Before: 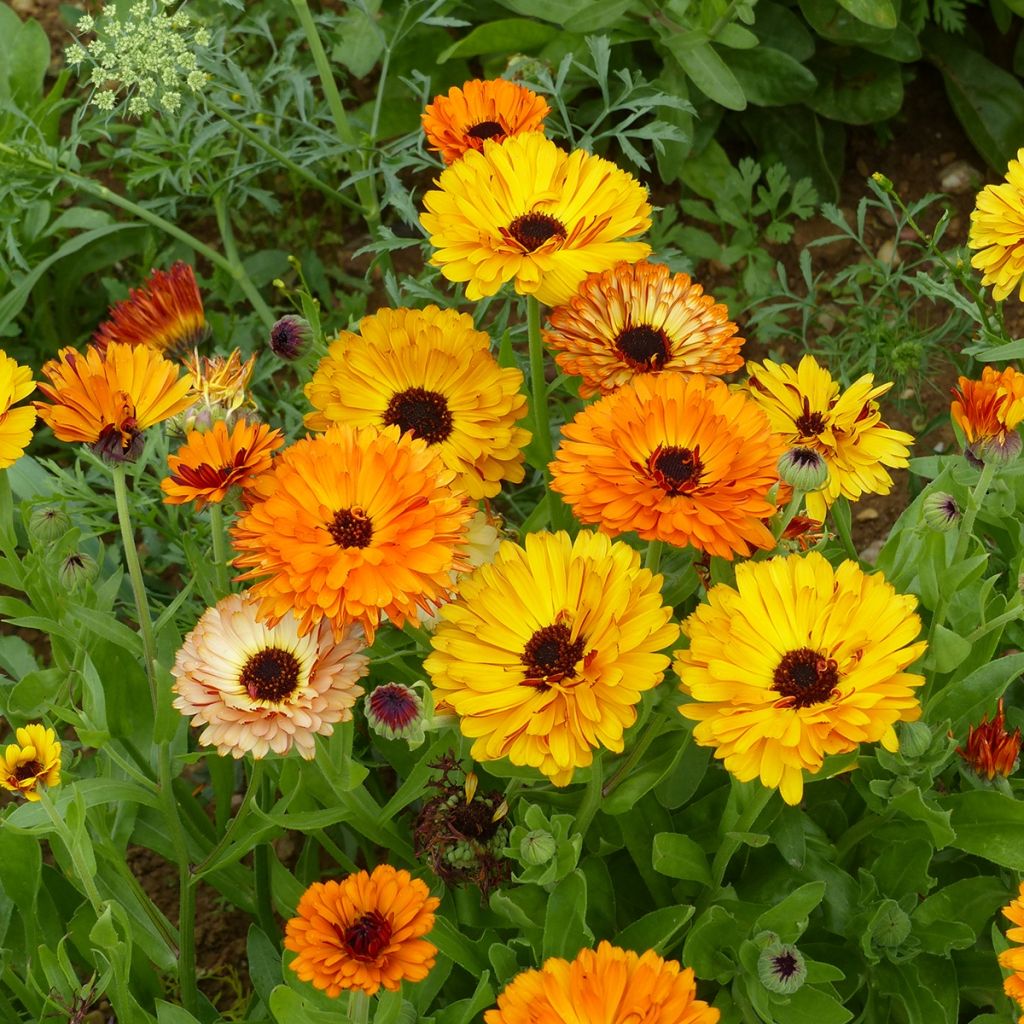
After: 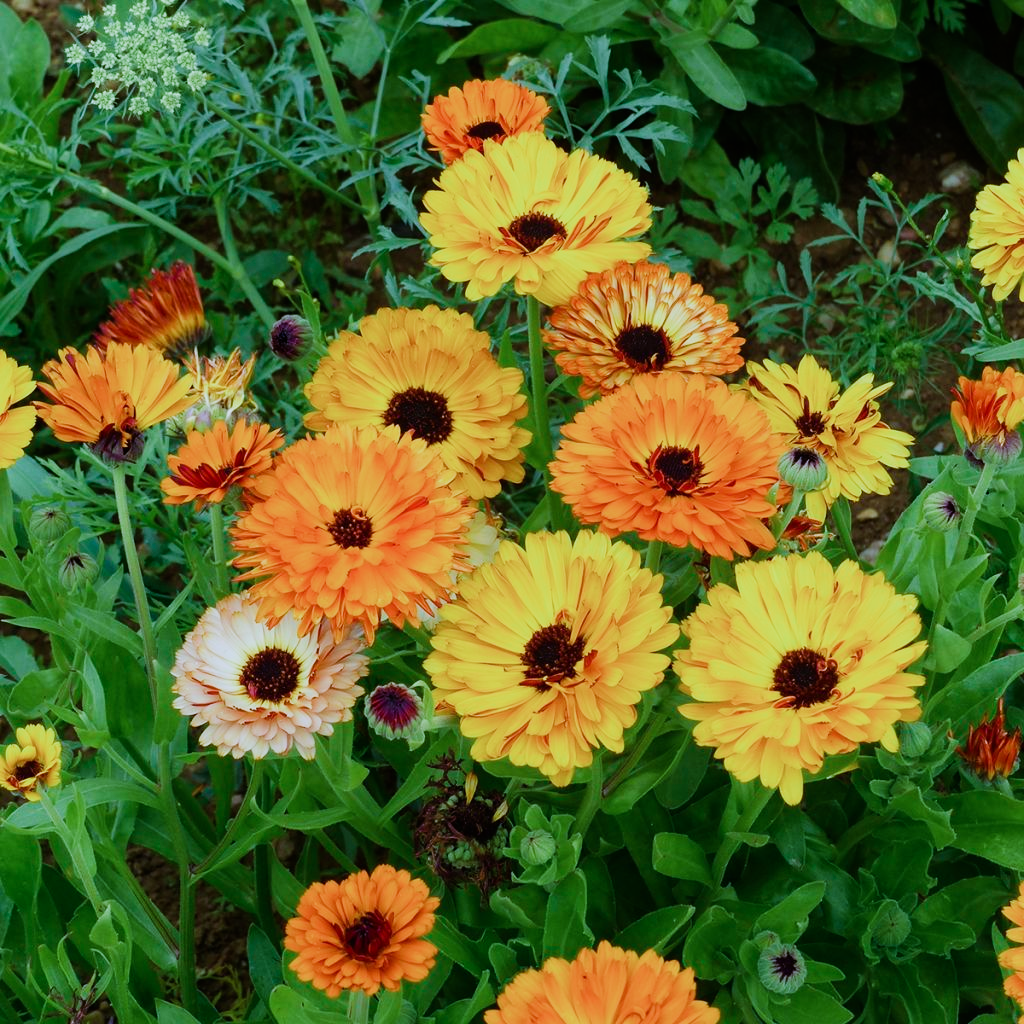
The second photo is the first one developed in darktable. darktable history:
rgb curve: curves: ch2 [(0, 0) (0.567, 0.512) (1, 1)], mode RGB, independent channels
sigmoid: on, module defaults
color calibration: illuminant as shot in camera, adaptation linear Bradford (ICC v4), x 0.406, y 0.405, temperature 3570.35 K, saturation algorithm version 1 (2020)
